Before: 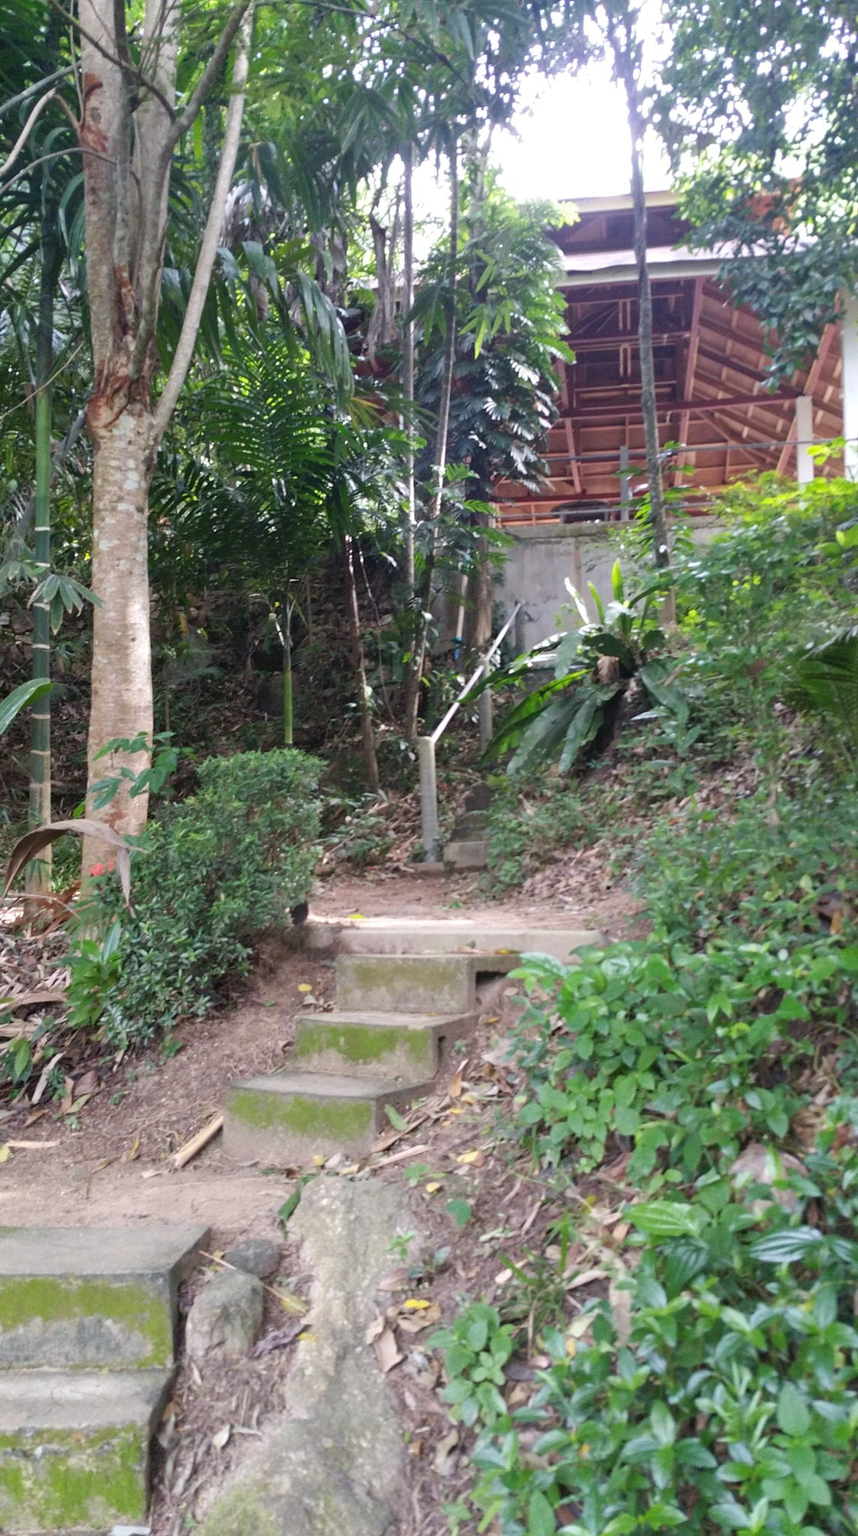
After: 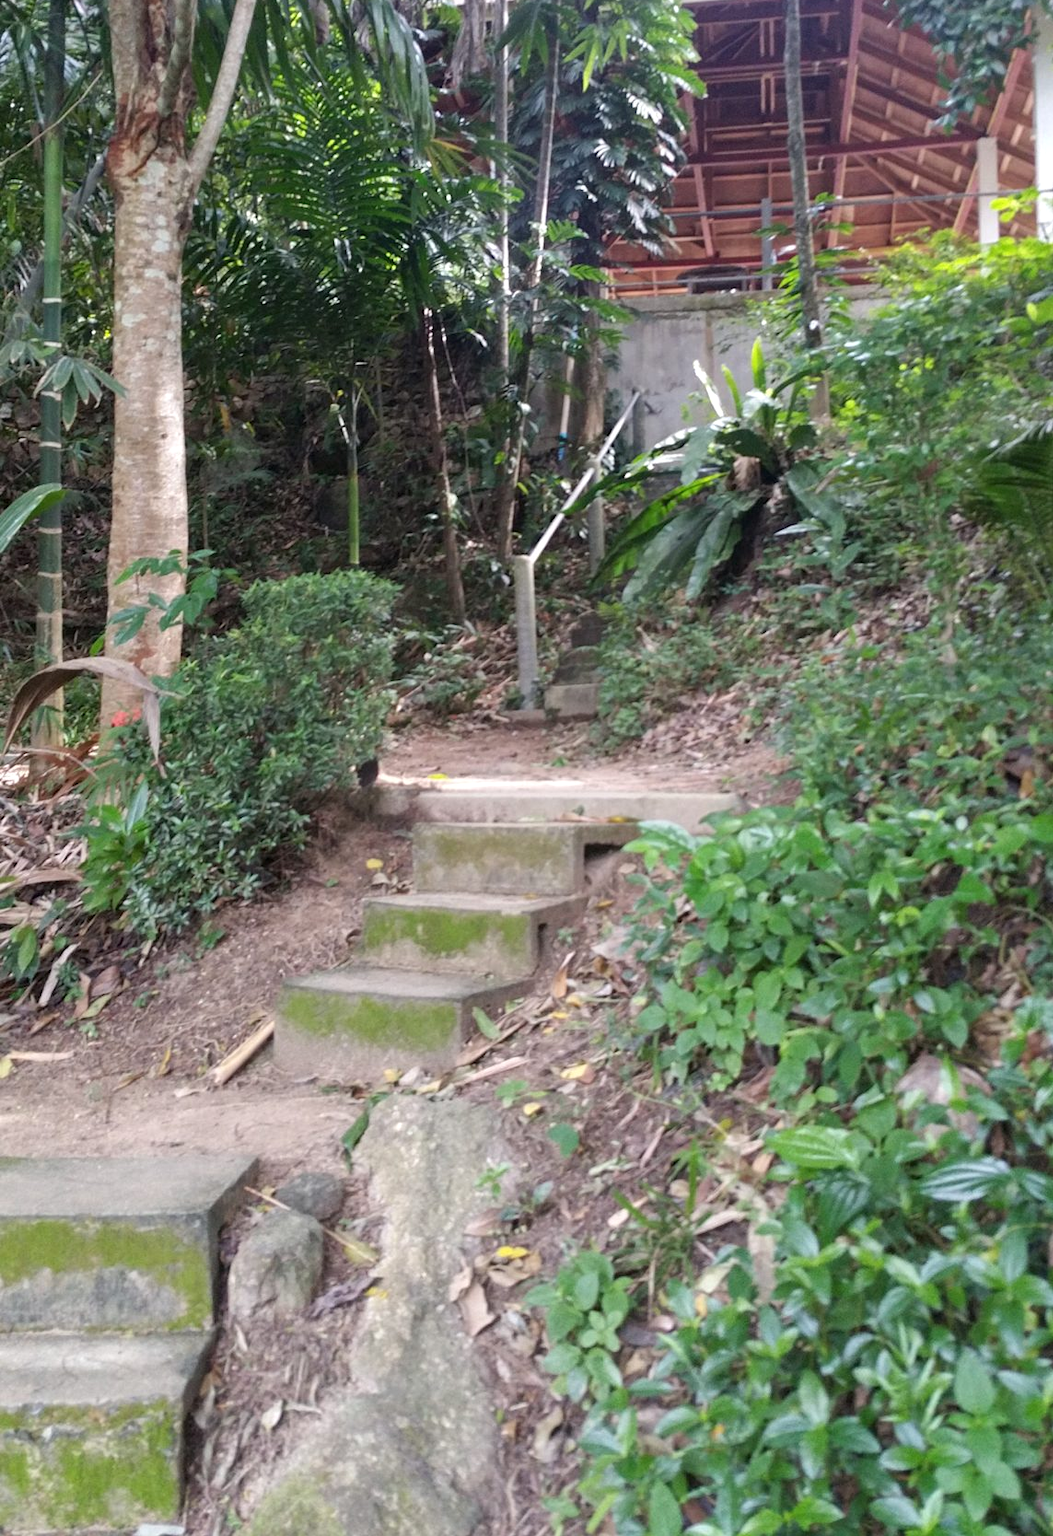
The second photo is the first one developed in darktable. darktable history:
crop and rotate: top 18.507%
local contrast: highlights 100%, shadows 100%, detail 120%, midtone range 0.2
